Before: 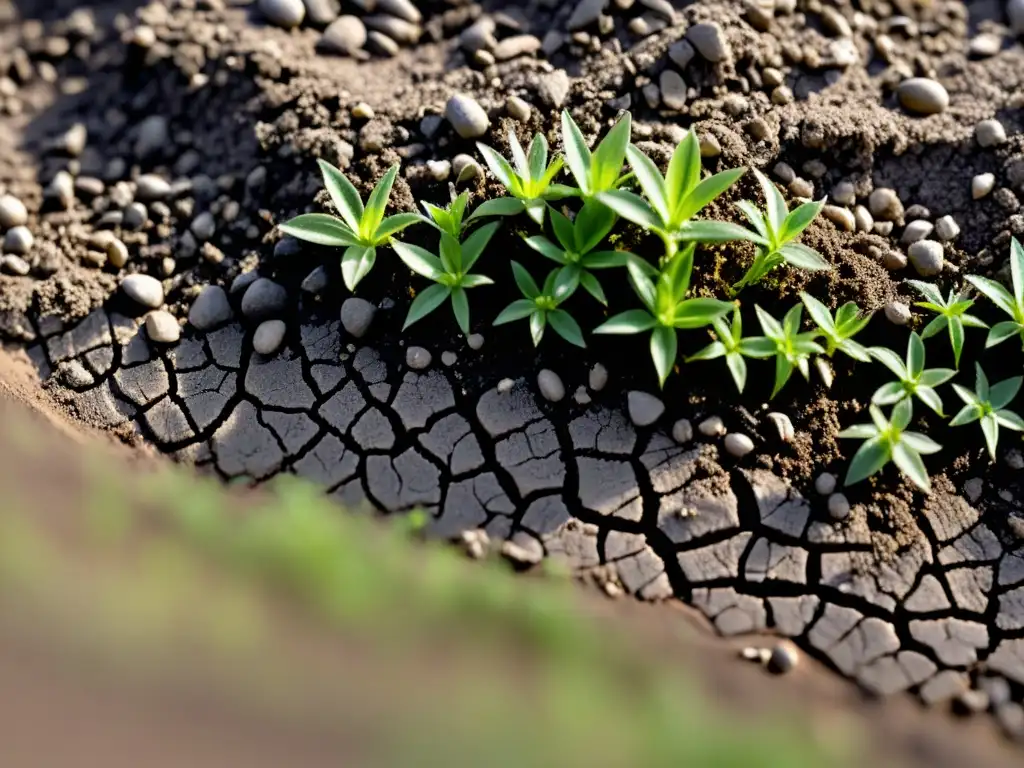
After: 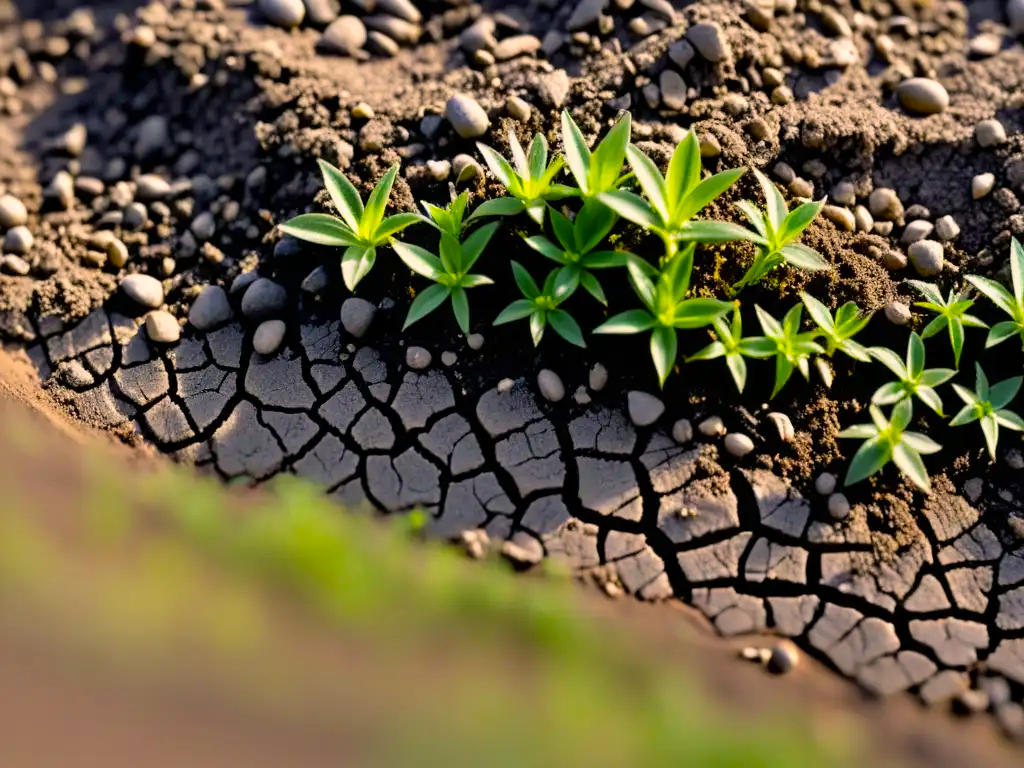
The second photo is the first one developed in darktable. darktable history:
color balance rgb: highlights gain › chroma 2.979%, highlights gain › hue 54.29°, linear chroma grading › shadows -8.695%, linear chroma grading › global chroma 9.699%, perceptual saturation grading › global saturation 19.466%, global vibrance 20%
color zones: curves: ch0 [(0, 0.5) (0.125, 0.4) (0.25, 0.5) (0.375, 0.4) (0.5, 0.4) (0.625, 0.35) (0.75, 0.35) (0.875, 0.5)]; ch1 [(0, 0.35) (0.125, 0.45) (0.25, 0.35) (0.375, 0.35) (0.5, 0.35) (0.625, 0.35) (0.75, 0.45) (0.875, 0.35)]; ch2 [(0, 0.6) (0.125, 0.5) (0.25, 0.5) (0.375, 0.6) (0.5, 0.6) (0.625, 0.5) (0.75, 0.5) (0.875, 0.5)], mix -92.05%
